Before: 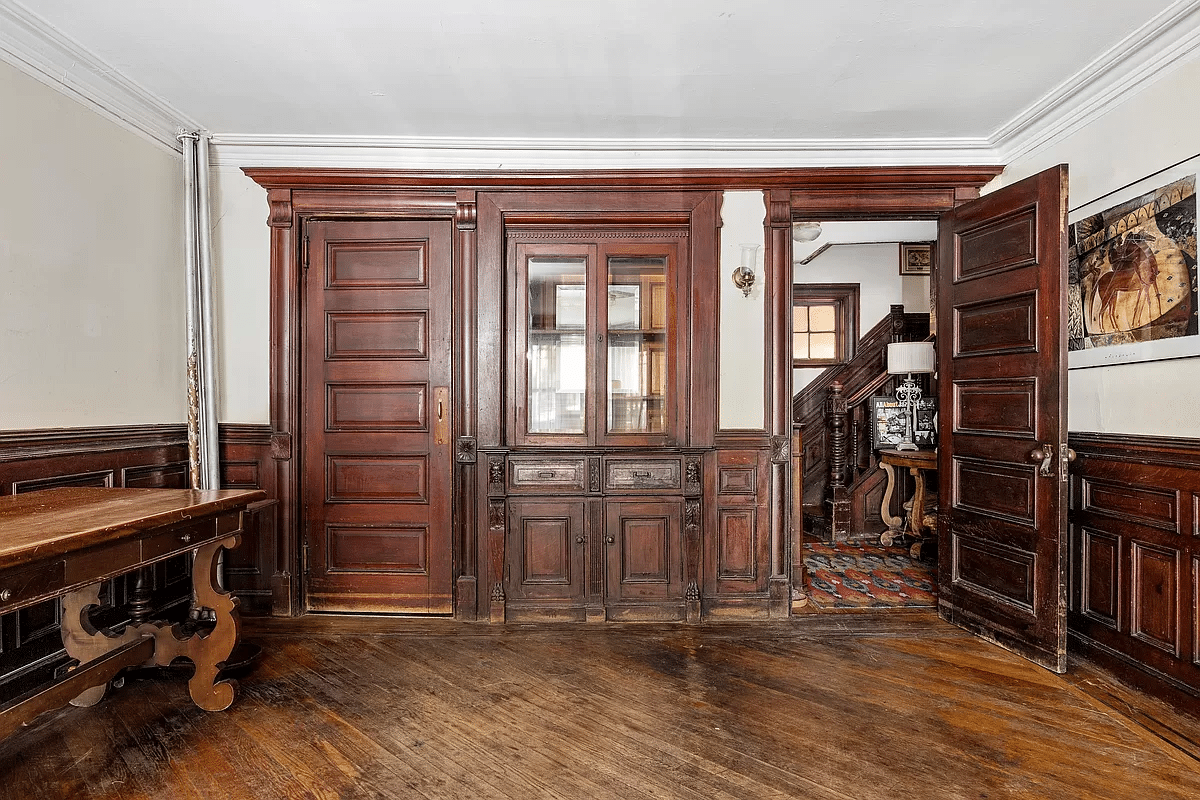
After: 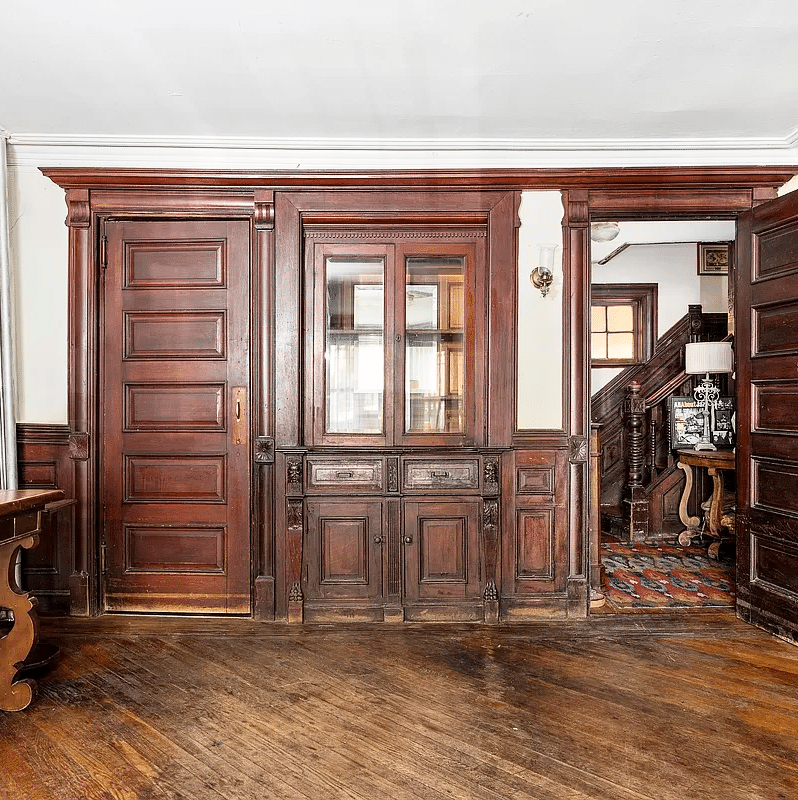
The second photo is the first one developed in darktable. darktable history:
base curve: curves: ch0 [(0, 0) (0.666, 0.806) (1, 1)]
crop: left 16.899%, right 16.556%
